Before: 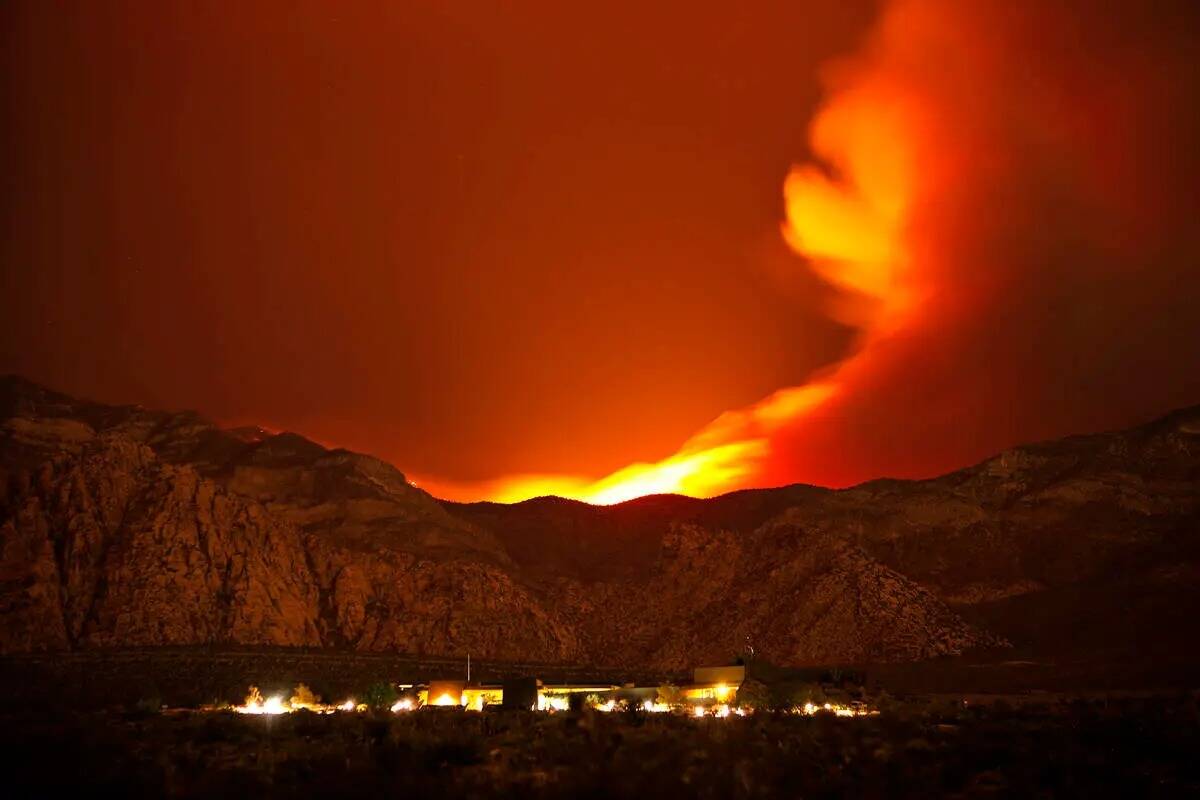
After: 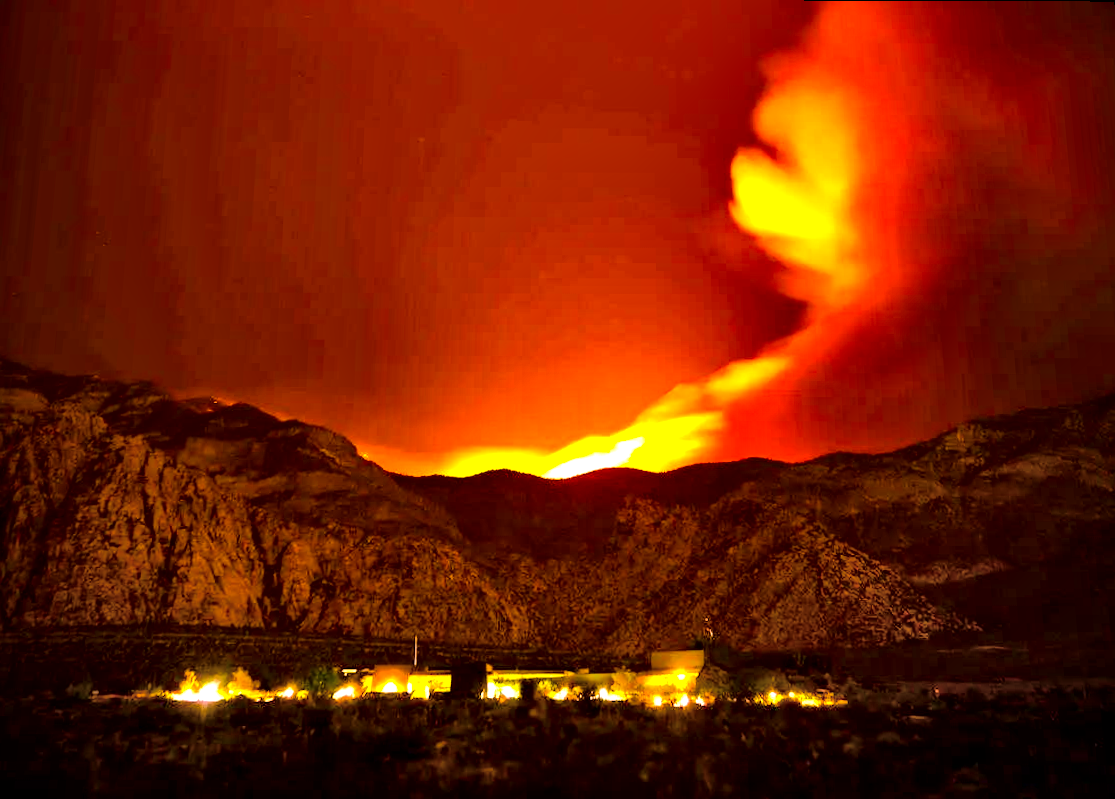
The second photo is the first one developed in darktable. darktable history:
rotate and perspective: rotation 0.215°, lens shift (vertical) -0.139, crop left 0.069, crop right 0.939, crop top 0.002, crop bottom 0.996
color balance rgb: linear chroma grading › global chroma 42%, perceptual saturation grading › global saturation 42%, perceptual brilliance grading › global brilliance 25%, global vibrance 33%
local contrast: mode bilateral grid, contrast 44, coarseness 69, detail 214%, midtone range 0.2
